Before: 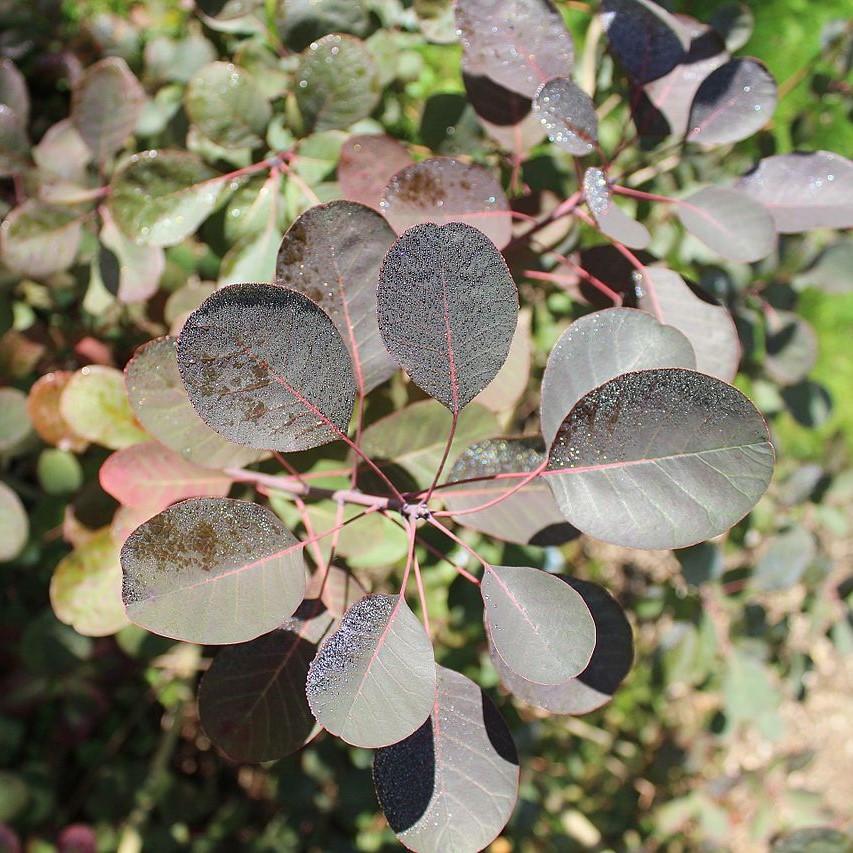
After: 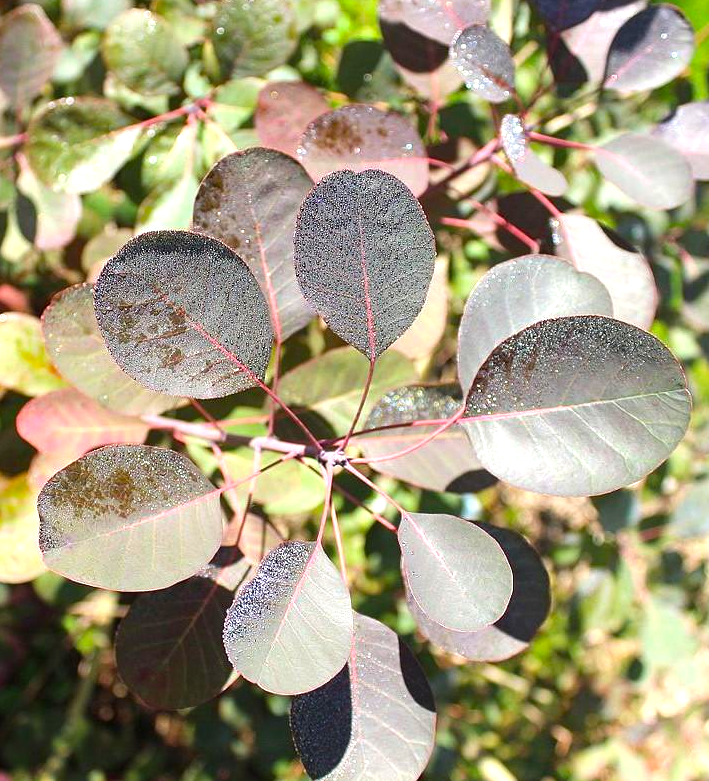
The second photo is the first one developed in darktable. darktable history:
crop: left 9.776%, top 6.23%, right 7.005%, bottom 2.182%
color balance rgb: perceptual saturation grading › global saturation 25.75%, perceptual brilliance grading › global brilliance 18.363%
